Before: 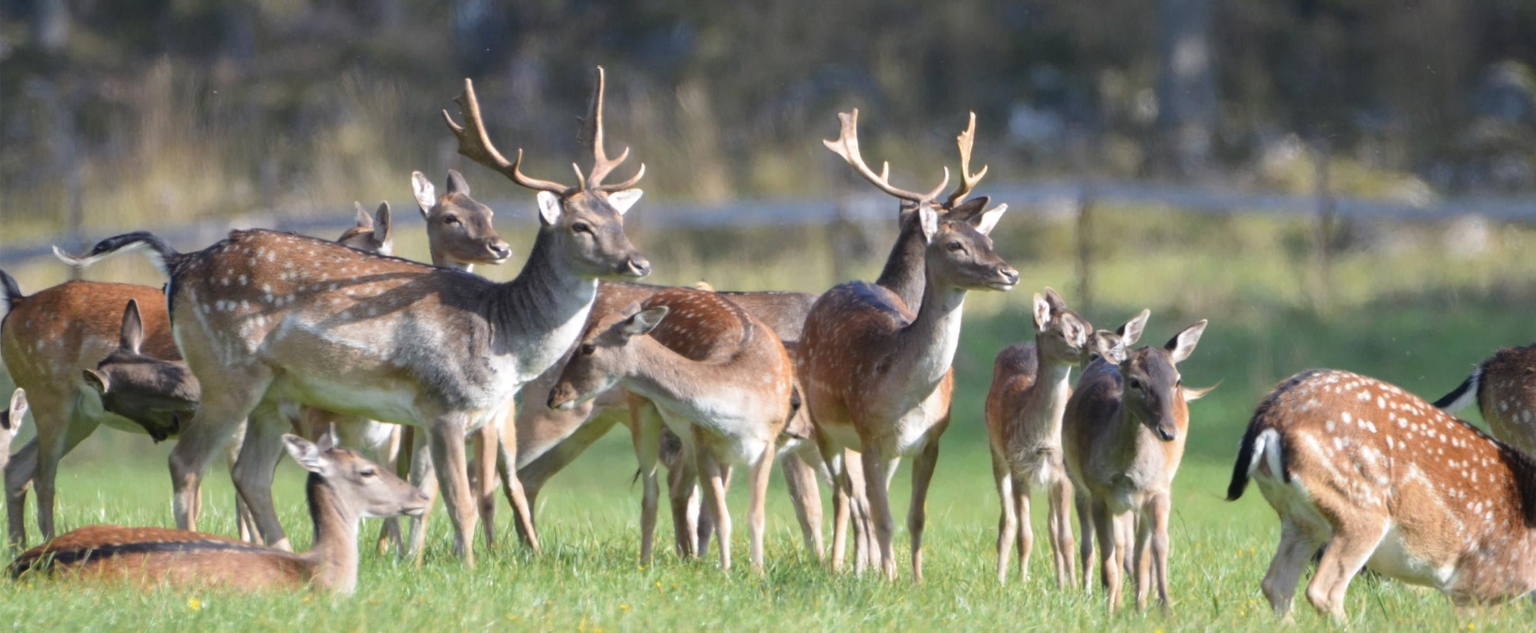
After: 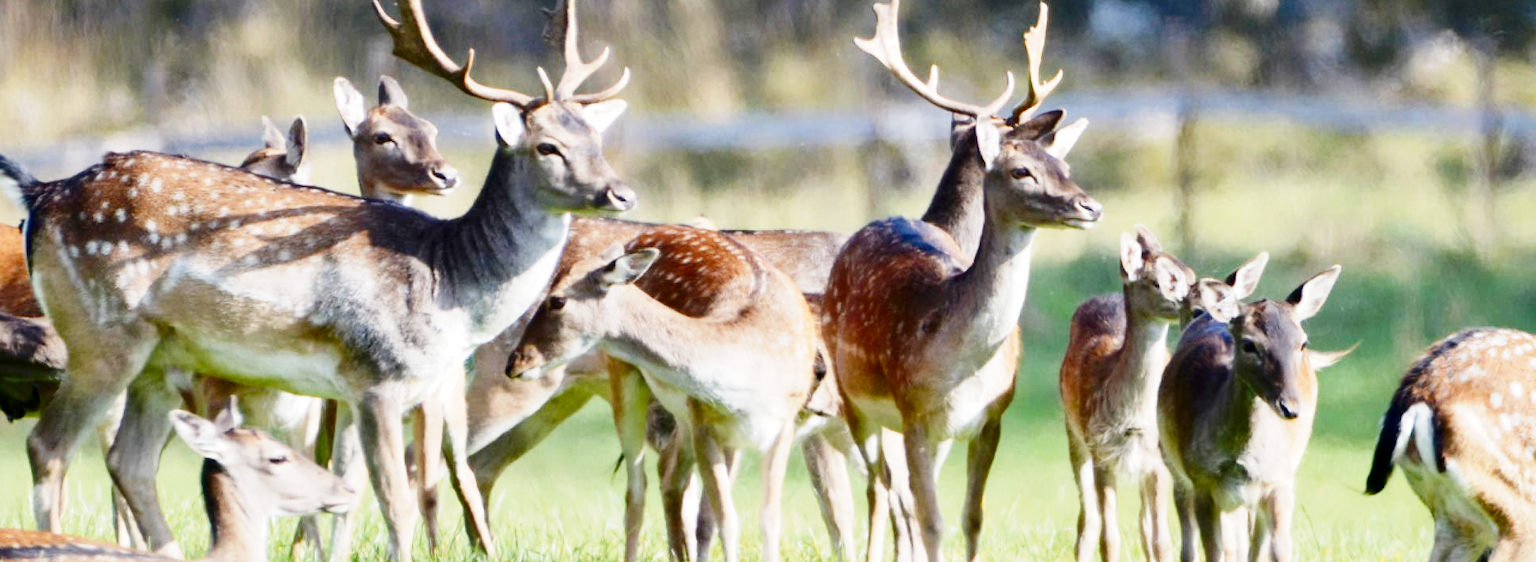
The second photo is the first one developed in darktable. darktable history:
crop: left 9.646%, top 17.355%, right 11.274%, bottom 12.391%
contrast brightness saturation: contrast 0.105, brightness -0.273, saturation 0.144
base curve: curves: ch0 [(0, 0) (0, 0.001) (0.001, 0.001) (0.004, 0.002) (0.007, 0.004) (0.015, 0.013) (0.033, 0.045) (0.052, 0.096) (0.075, 0.17) (0.099, 0.241) (0.163, 0.42) (0.219, 0.55) (0.259, 0.616) (0.327, 0.722) (0.365, 0.765) (0.522, 0.873) (0.547, 0.881) (0.689, 0.919) (0.826, 0.952) (1, 1)], preserve colors none
